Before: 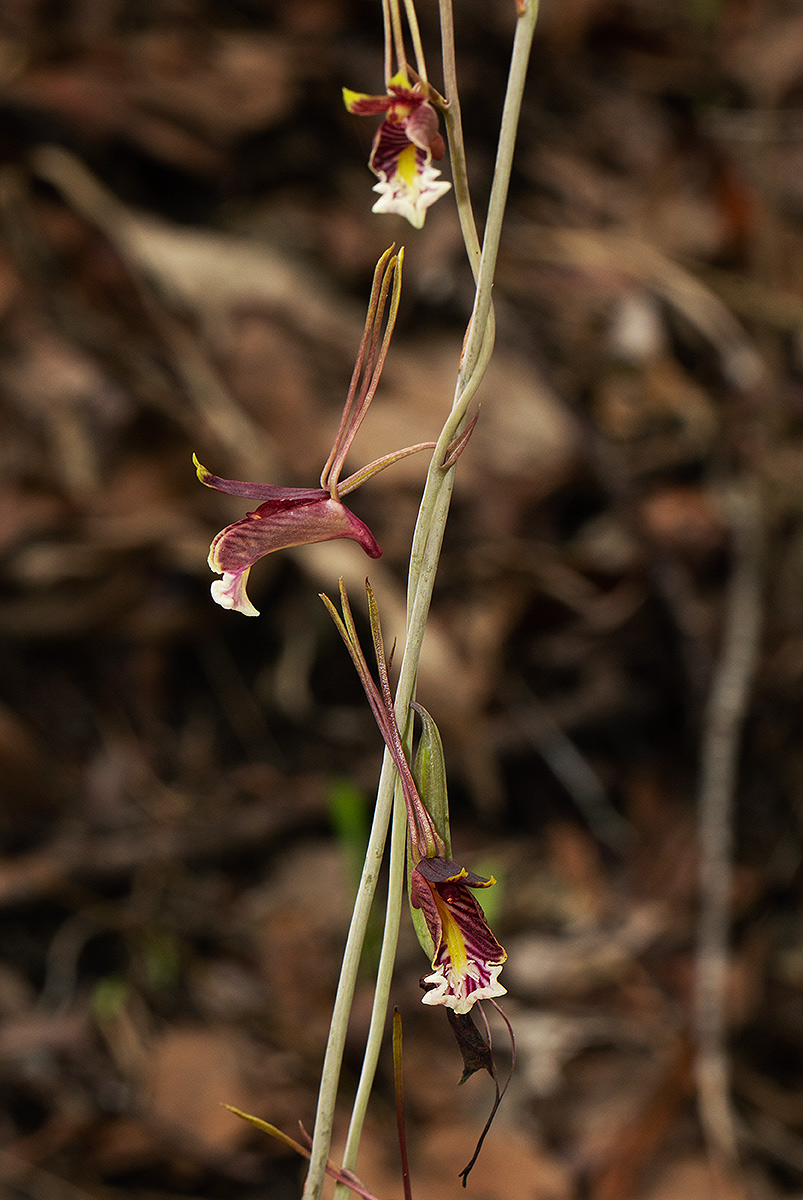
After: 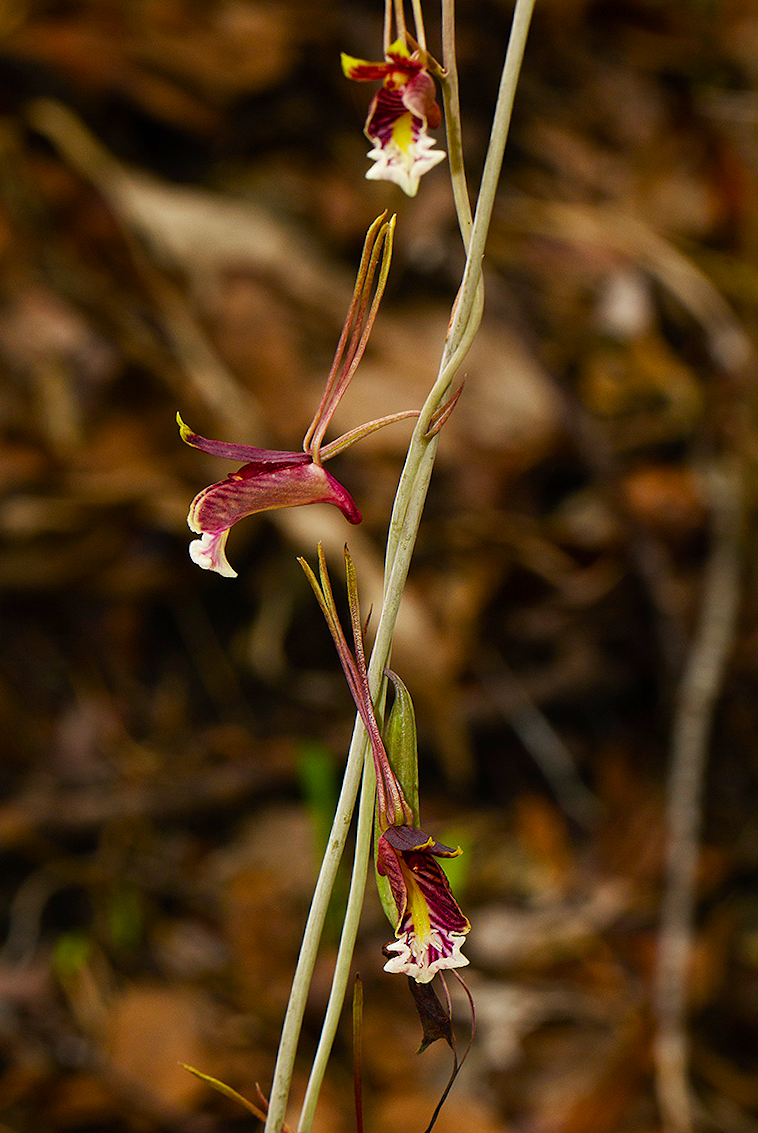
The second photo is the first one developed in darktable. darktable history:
crop and rotate: angle -2.29°
color balance rgb: linear chroma grading › global chroma 0.861%, perceptual saturation grading › global saturation 20%, perceptual saturation grading › highlights -25.394%, perceptual saturation grading › shadows 49.88%, global vibrance 20%
